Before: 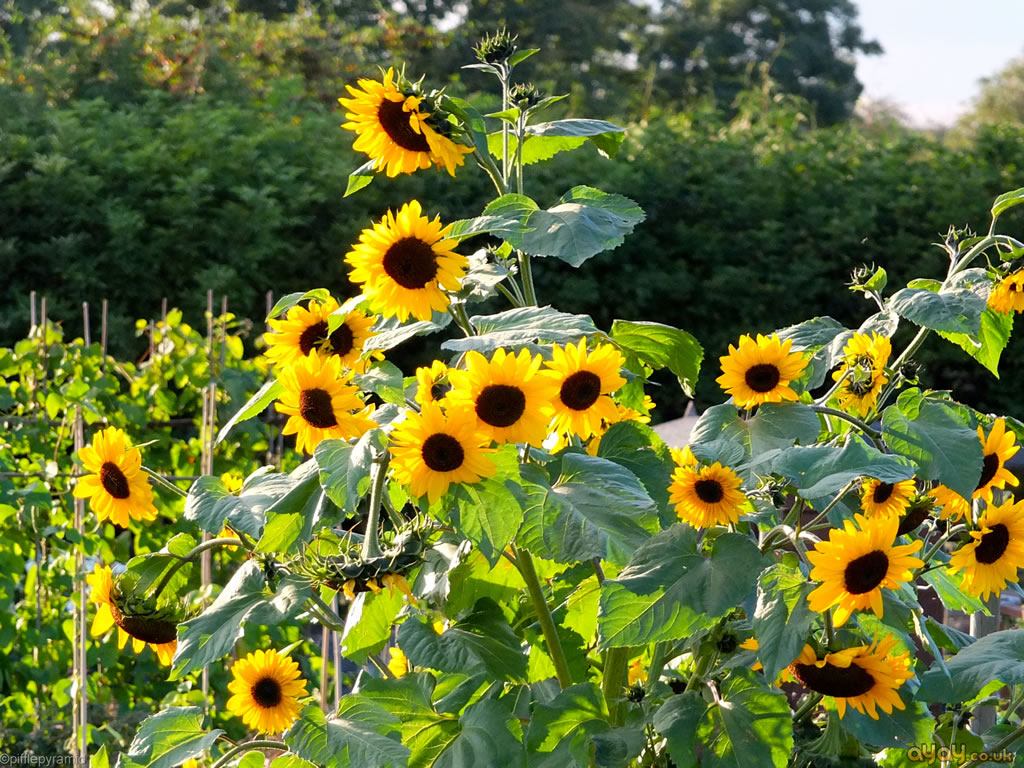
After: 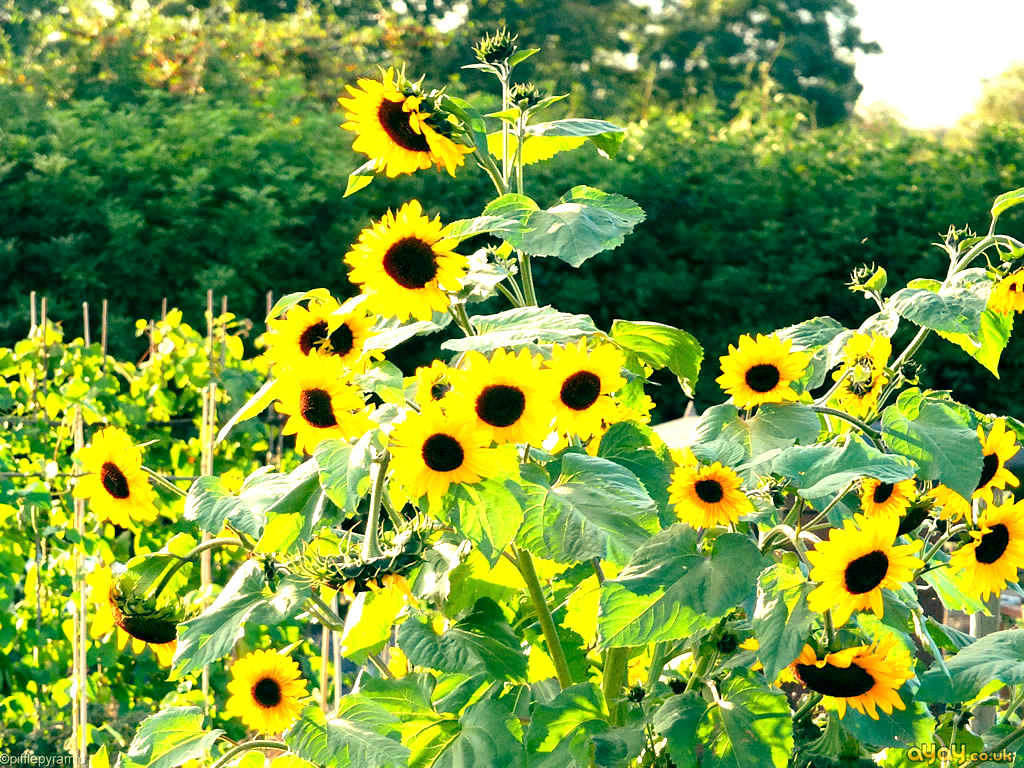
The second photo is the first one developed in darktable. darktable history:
exposure: exposure 1.25 EV, compensate exposure bias true, compensate highlight preservation false
color balance: mode lift, gamma, gain (sRGB), lift [1, 0.69, 1, 1], gamma [1, 1.482, 1, 1], gain [1, 1, 1, 0.802]
